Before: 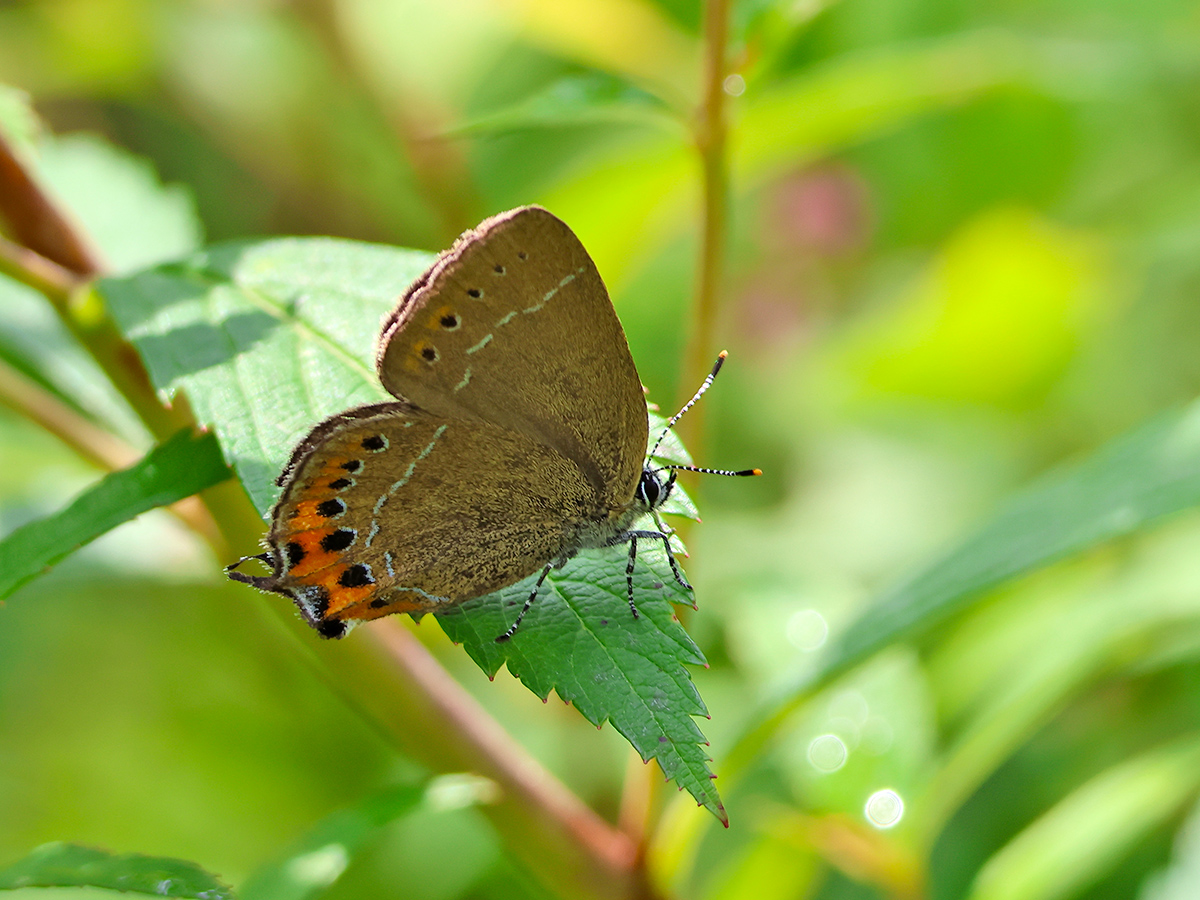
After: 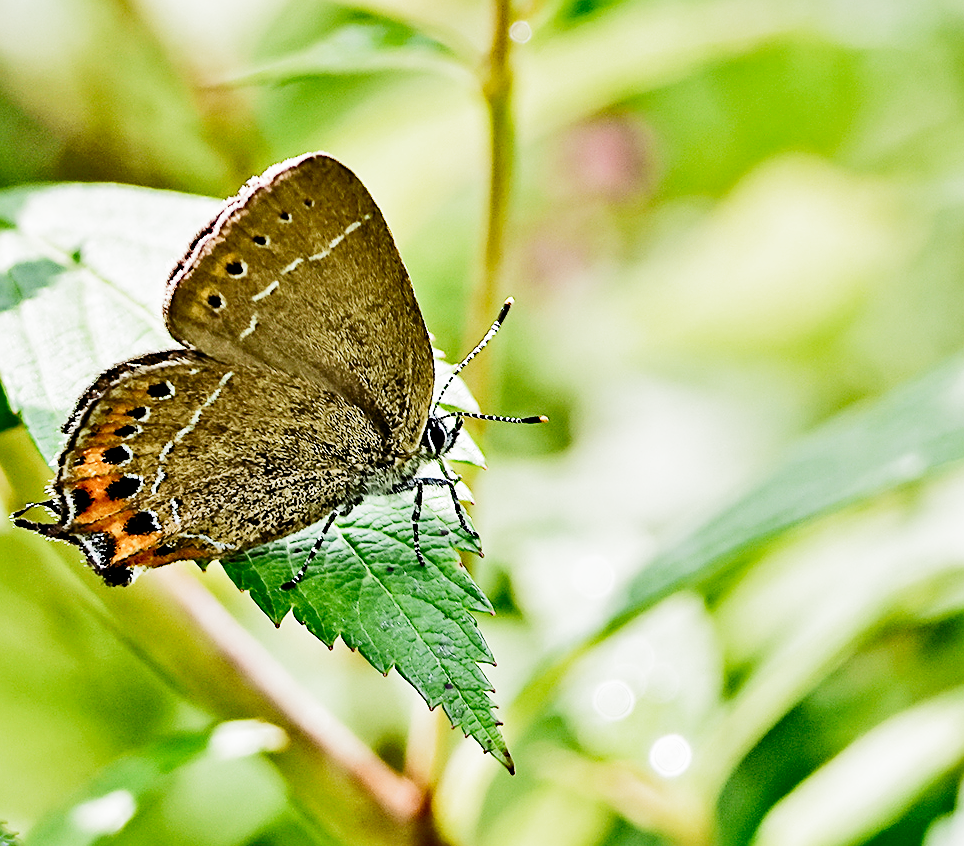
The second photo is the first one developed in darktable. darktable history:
contrast equalizer: y [[0.511, 0.558, 0.631, 0.632, 0.559, 0.512], [0.5 ×6], [0.507, 0.559, 0.627, 0.644, 0.647, 0.647], [0 ×6], [0 ×6]]
exposure: black level correction 0, exposure 0.892 EV, compensate highlight preservation false
crop and rotate: left 17.874%, top 5.89%, right 1.713%
filmic rgb: black relative exposure -5.07 EV, white relative exposure 3.96 EV, hardness 2.9, contrast 1.3, highlights saturation mix -9.65%, preserve chrominance no, color science v5 (2021)
shadows and highlights: soften with gaussian
tone curve: curves: ch0 [(0, 0) (0.003, 0.003) (0.011, 0.012) (0.025, 0.023) (0.044, 0.04) (0.069, 0.056) (0.1, 0.082) (0.136, 0.107) (0.177, 0.144) (0.224, 0.186) (0.277, 0.237) (0.335, 0.297) (0.399, 0.37) (0.468, 0.465) (0.543, 0.567) (0.623, 0.68) (0.709, 0.782) (0.801, 0.86) (0.898, 0.924) (1, 1)], color space Lab, independent channels, preserve colors none
sharpen: on, module defaults
